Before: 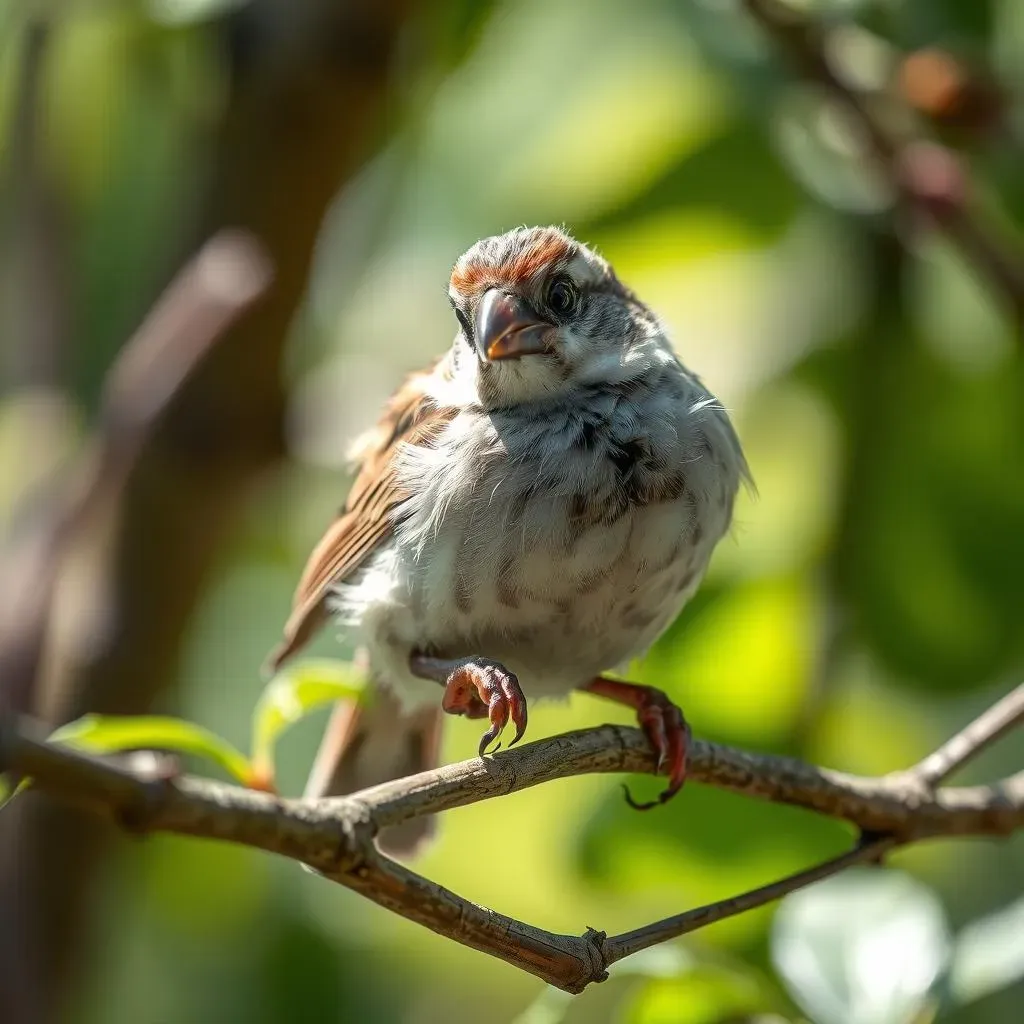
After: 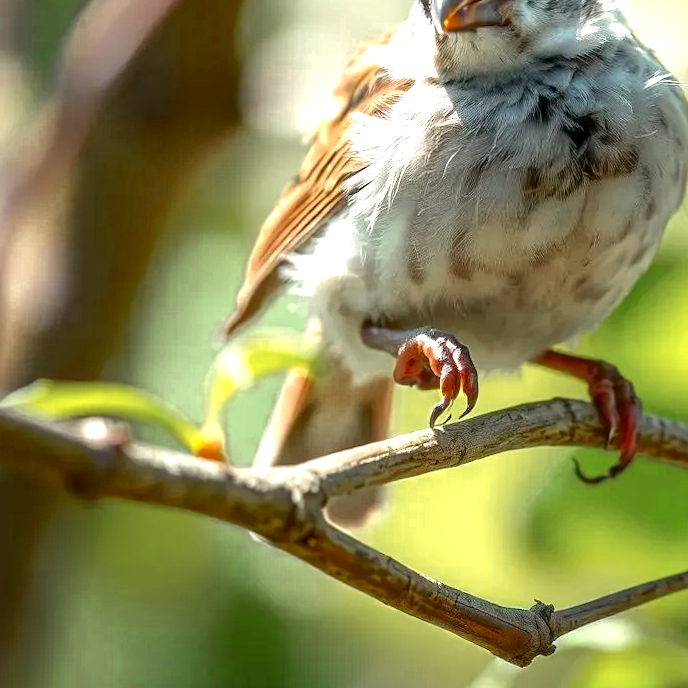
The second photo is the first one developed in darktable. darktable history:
color zones: curves: ch0 [(0.11, 0.396) (0.195, 0.36) (0.25, 0.5) (0.303, 0.412) (0.357, 0.544) (0.75, 0.5) (0.967, 0.328)]; ch1 [(0, 0.468) (0.112, 0.512) (0.202, 0.6) (0.25, 0.5) (0.307, 0.352) (0.357, 0.544) (0.75, 0.5) (0.963, 0.524)]
crop and rotate: angle -0.82°, left 3.85%, top 31.828%, right 27.992%
exposure: black level correction 0.001, exposure 1 EV, compensate highlight preservation false
